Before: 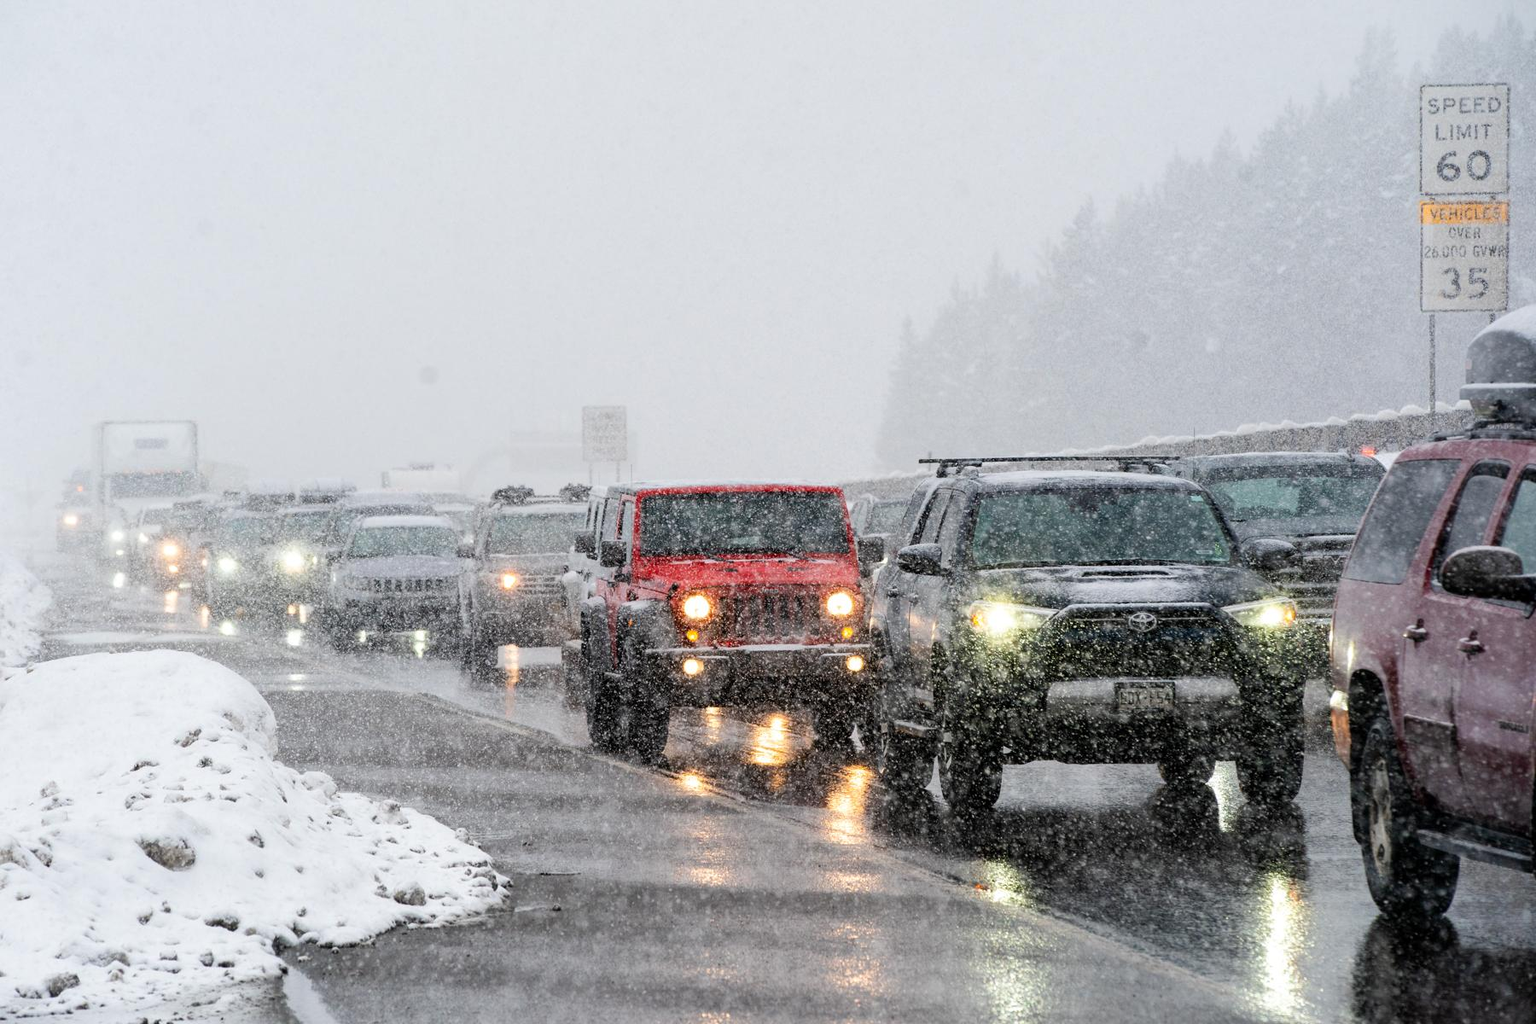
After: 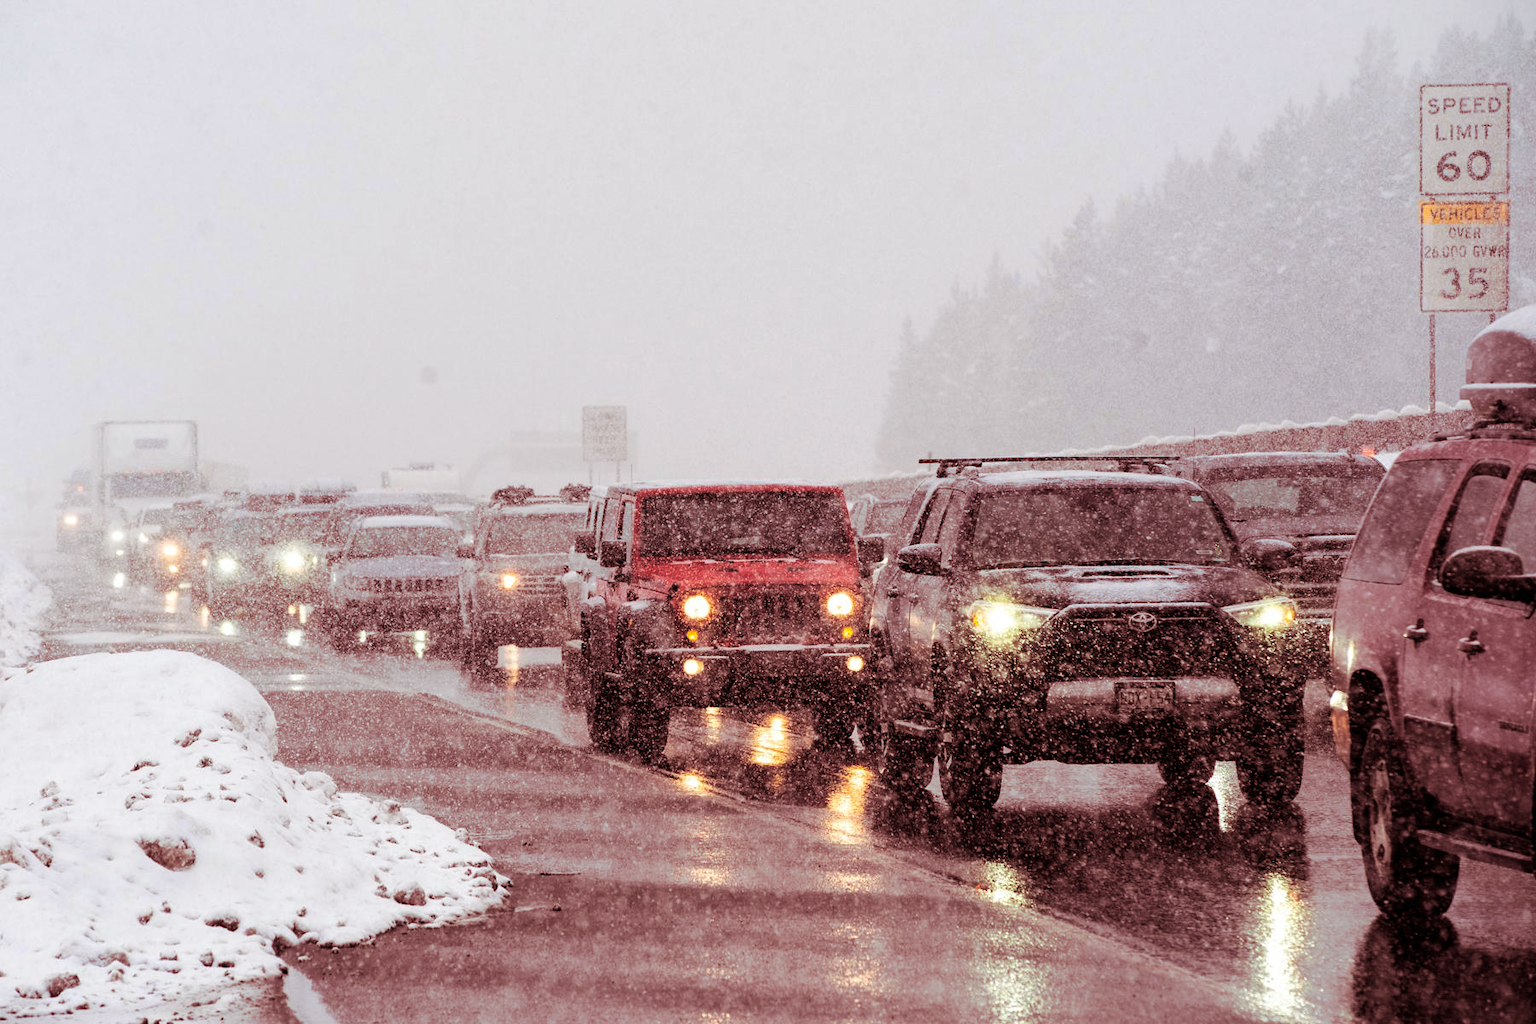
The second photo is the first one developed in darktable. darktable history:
split-toning: highlights › hue 187.2°, highlights › saturation 0.83, balance -68.05, compress 56.43%
rgb levels: mode RGB, independent channels, levels [[0, 0.5, 1], [0, 0.521, 1], [0, 0.536, 1]]
